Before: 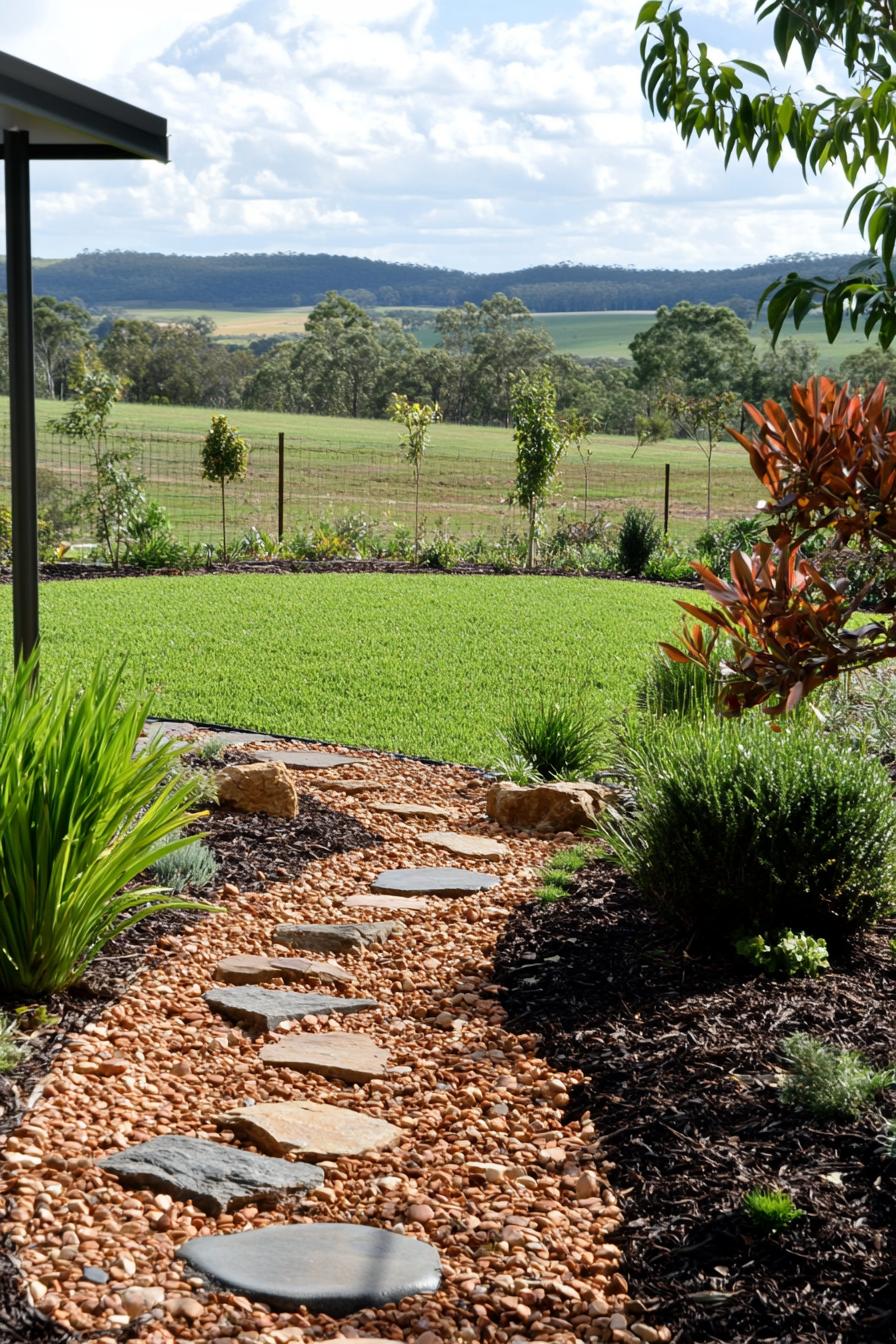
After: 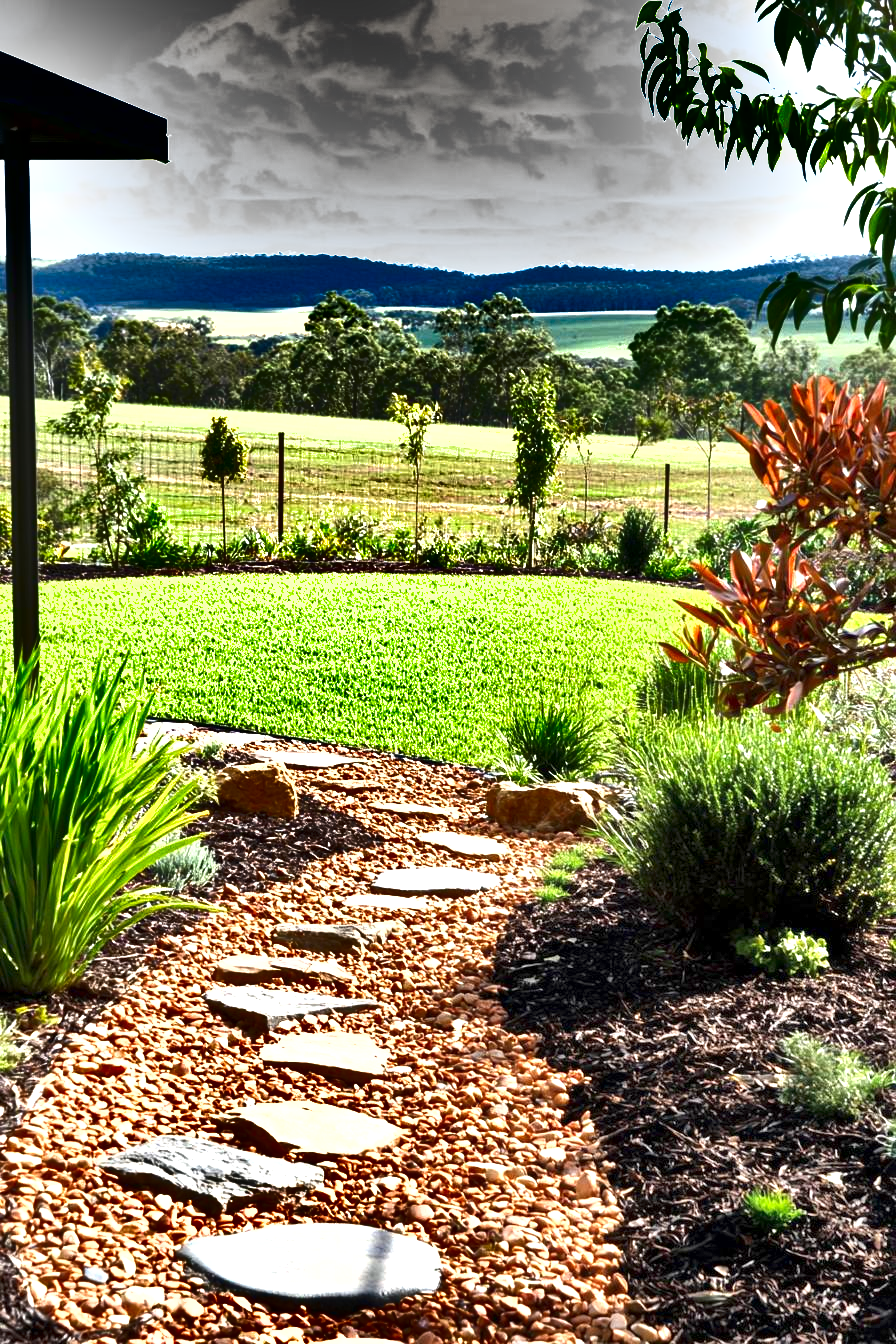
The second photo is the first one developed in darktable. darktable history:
shadows and highlights: shadows 79.68, white point adjustment -9.23, highlights -61.22, soften with gaussian
exposure: black level correction 0, exposure 1.702 EV, compensate exposure bias true, compensate highlight preservation false
local contrast: mode bilateral grid, contrast 21, coarseness 50, detail 119%, midtone range 0.2
